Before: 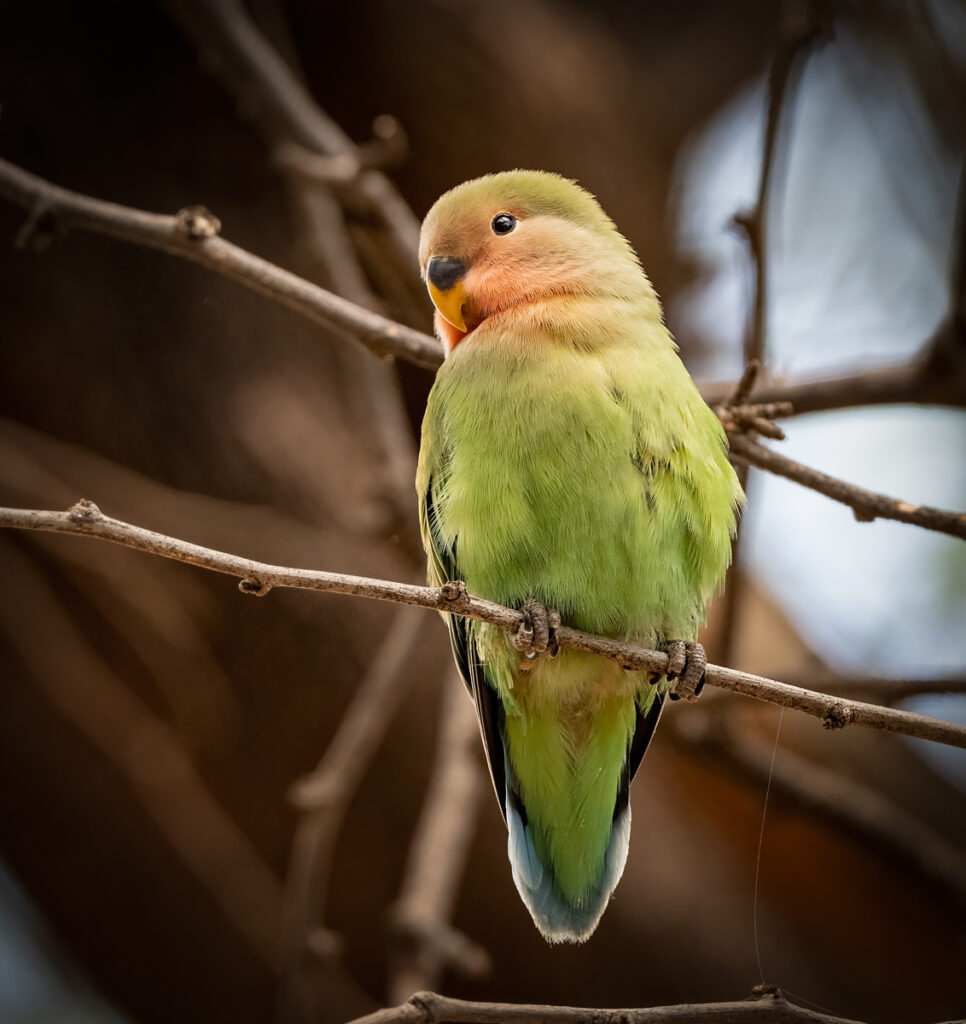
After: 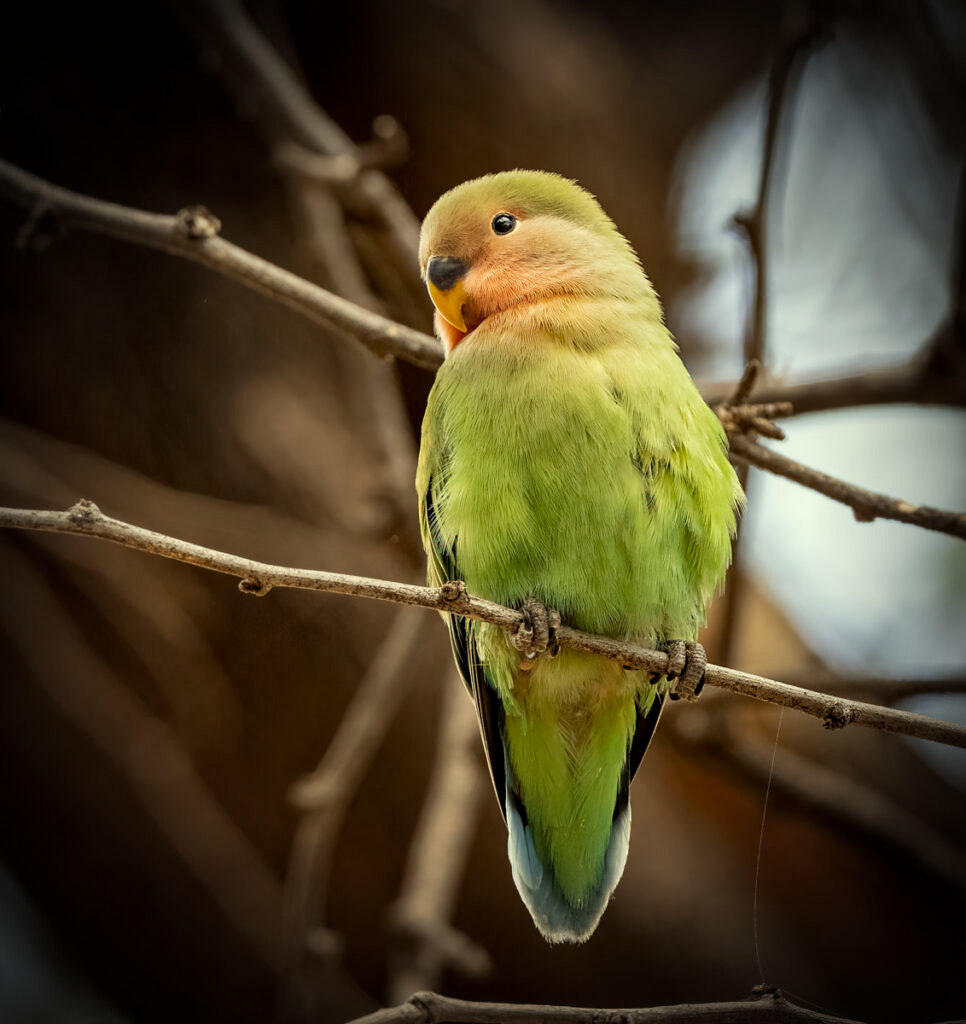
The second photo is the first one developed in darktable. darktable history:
local contrast: highlights 100%, shadows 100%, detail 120%, midtone range 0.2
vignetting: fall-off start 67.5%, fall-off radius 67.23%, brightness -0.813, automatic ratio true
color correction: highlights a* -5.94, highlights b* 11.19
